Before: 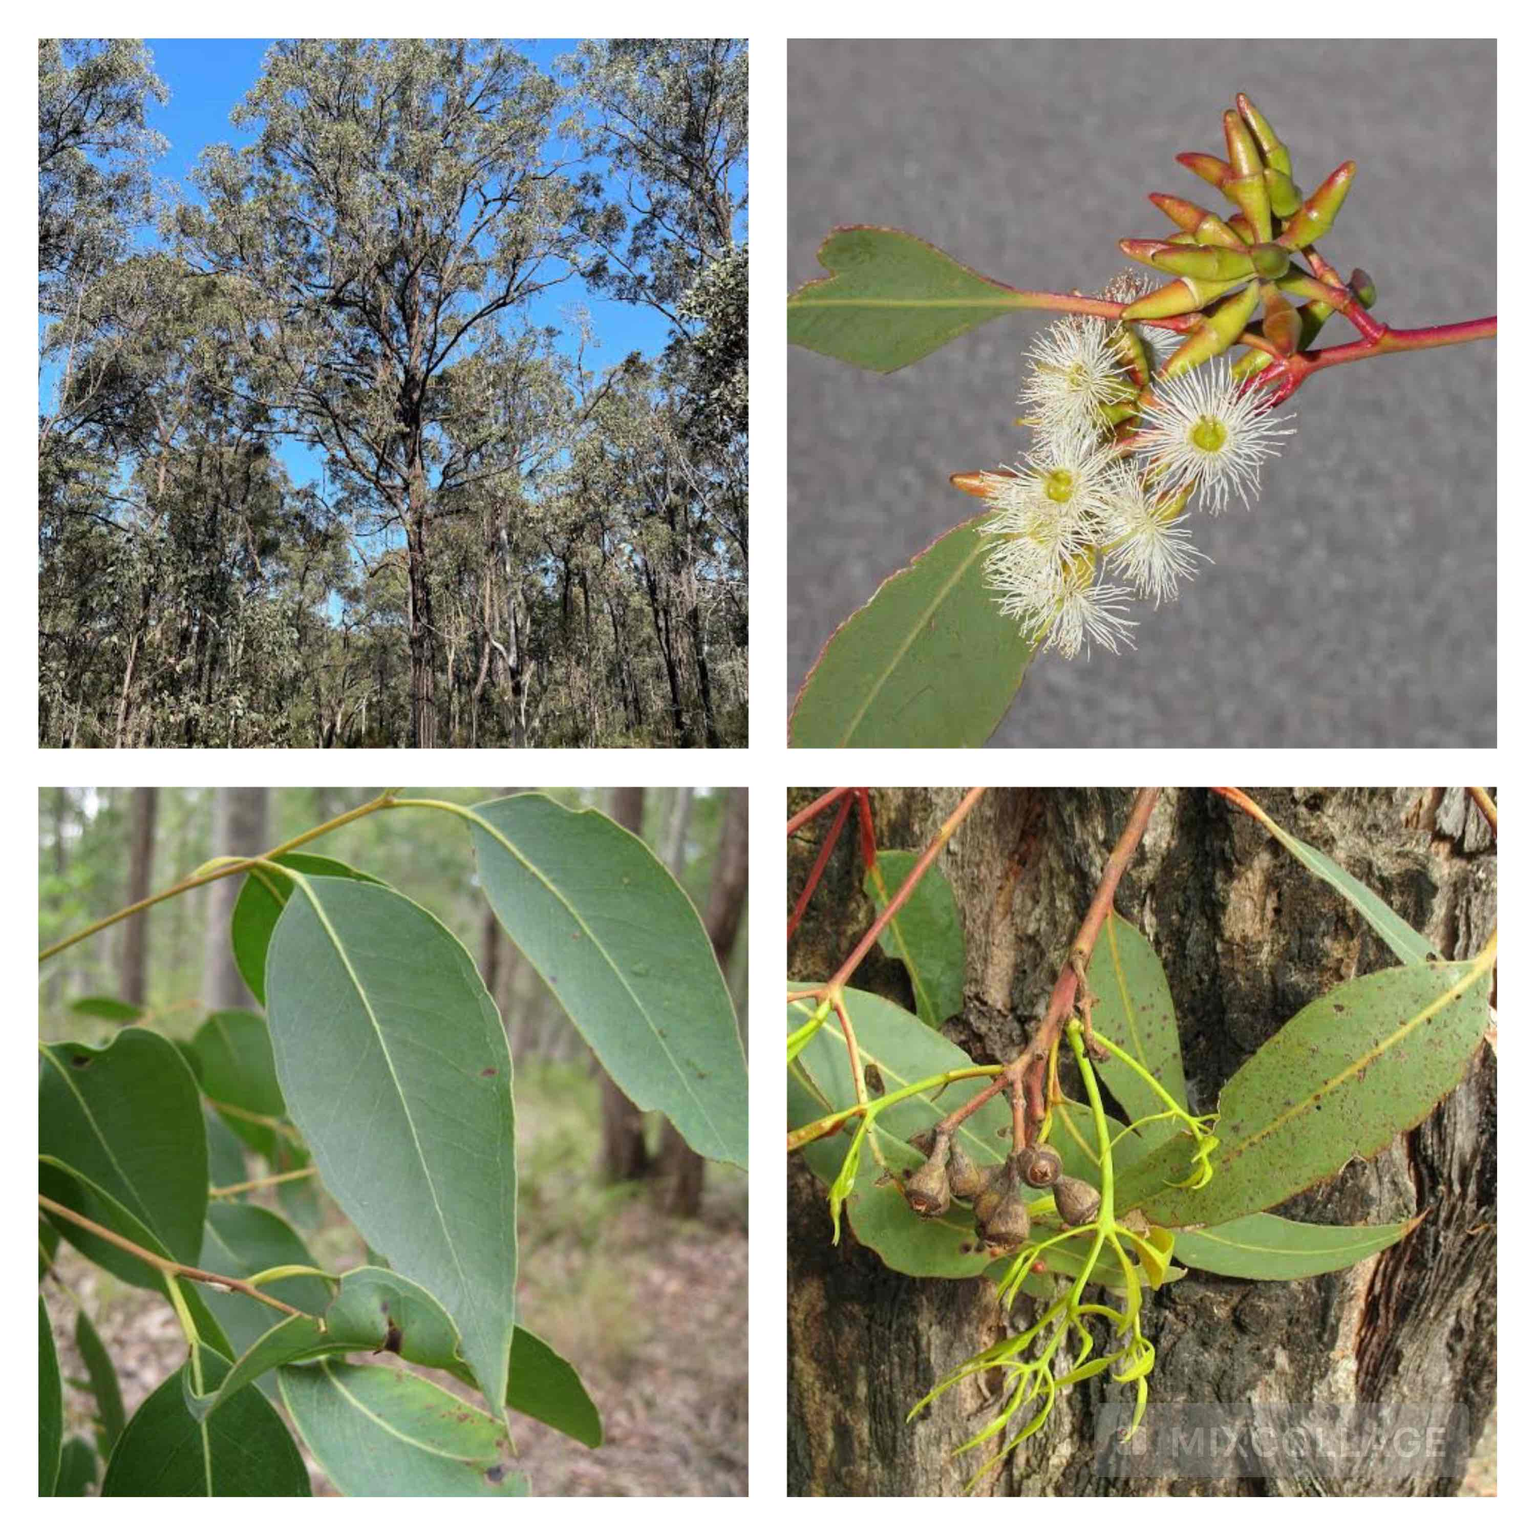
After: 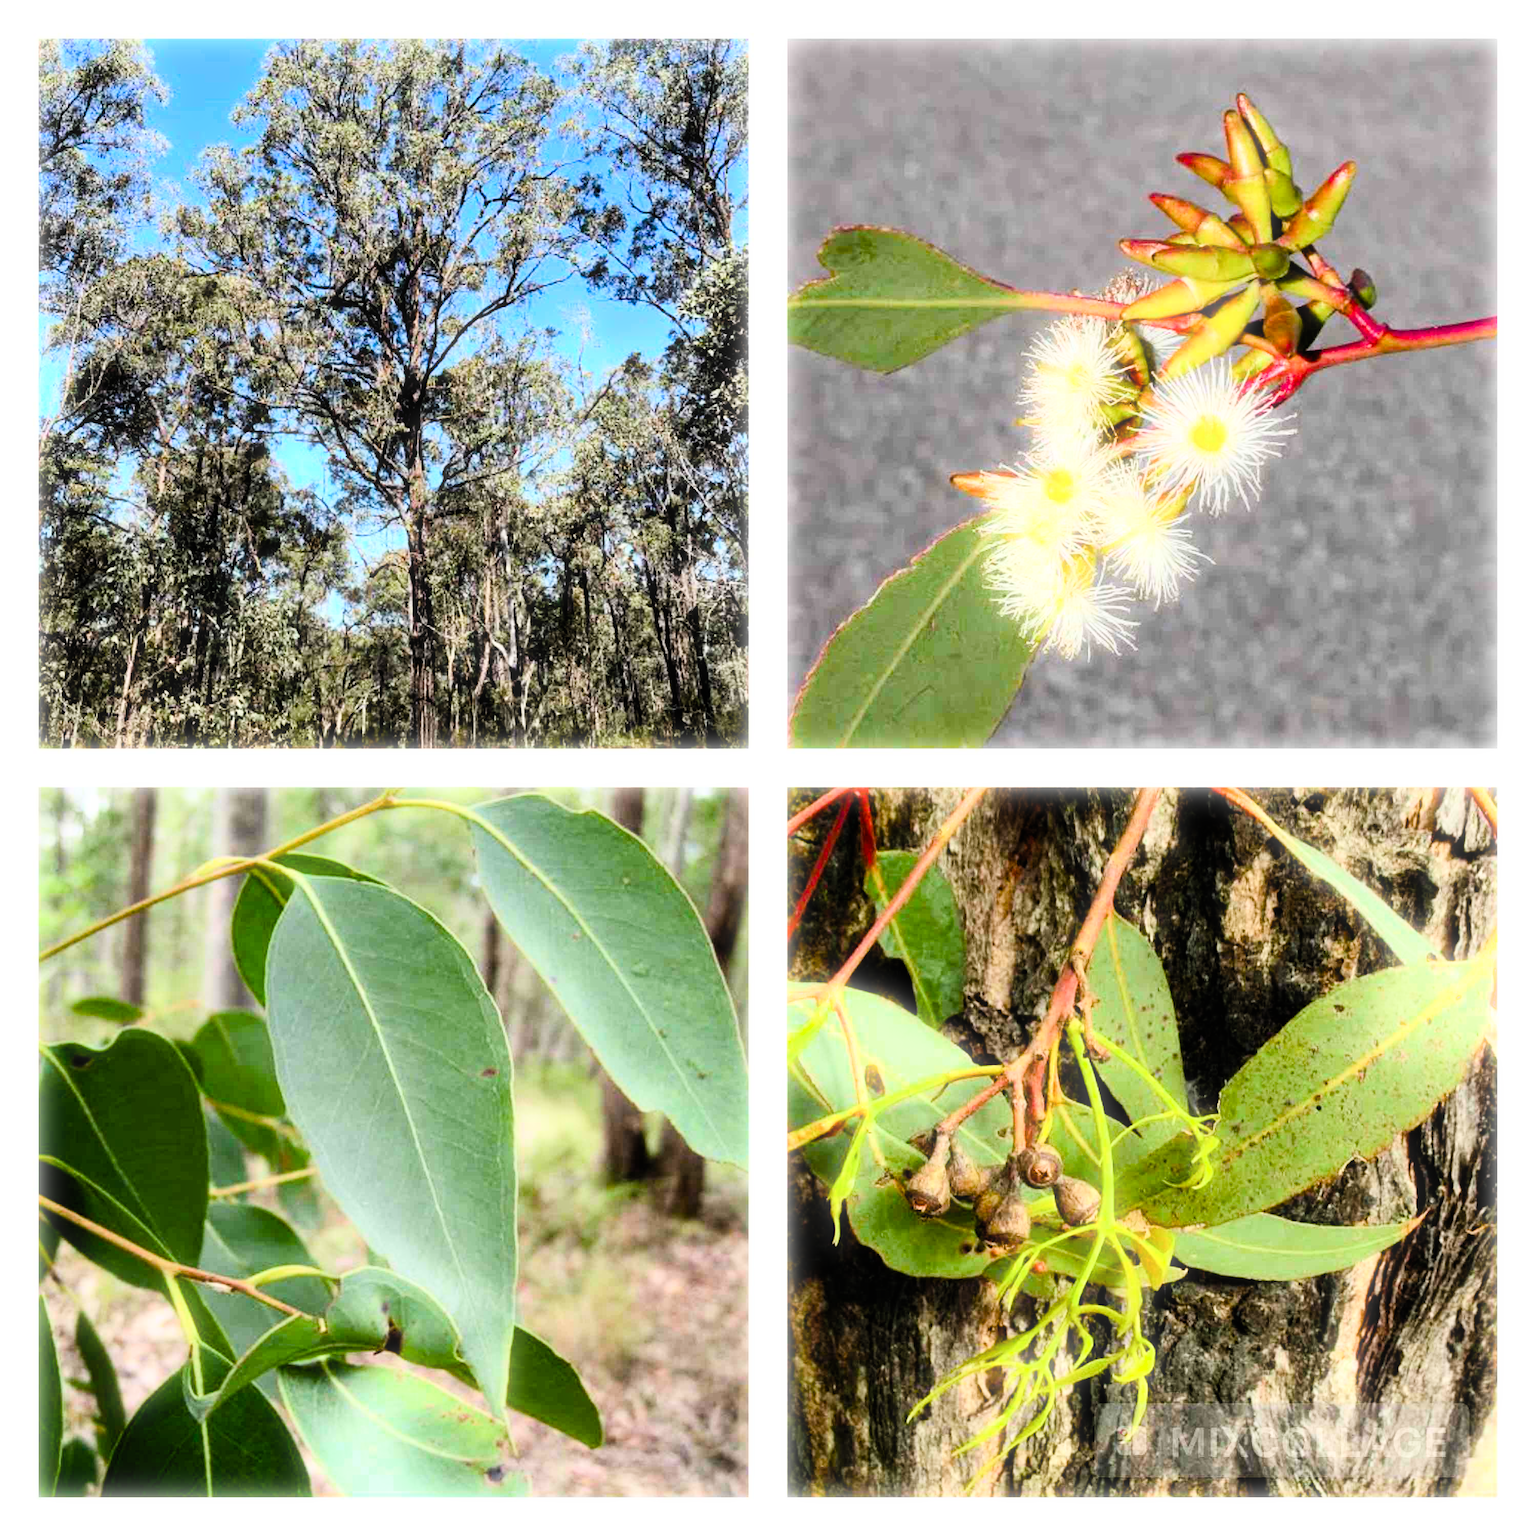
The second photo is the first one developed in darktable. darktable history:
bloom: size 5%, threshold 95%, strength 15%
contrast brightness saturation: contrast 0.2, brightness 0.16, saturation 0.22
filmic rgb: black relative exposure -5.42 EV, white relative exposure 2.85 EV, dynamic range scaling -37.73%, hardness 4, contrast 1.605, highlights saturation mix -0.93%
color balance rgb: perceptual saturation grading › global saturation 20%, perceptual saturation grading › highlights -25%, perceptual saturation grading › shadows 50%
